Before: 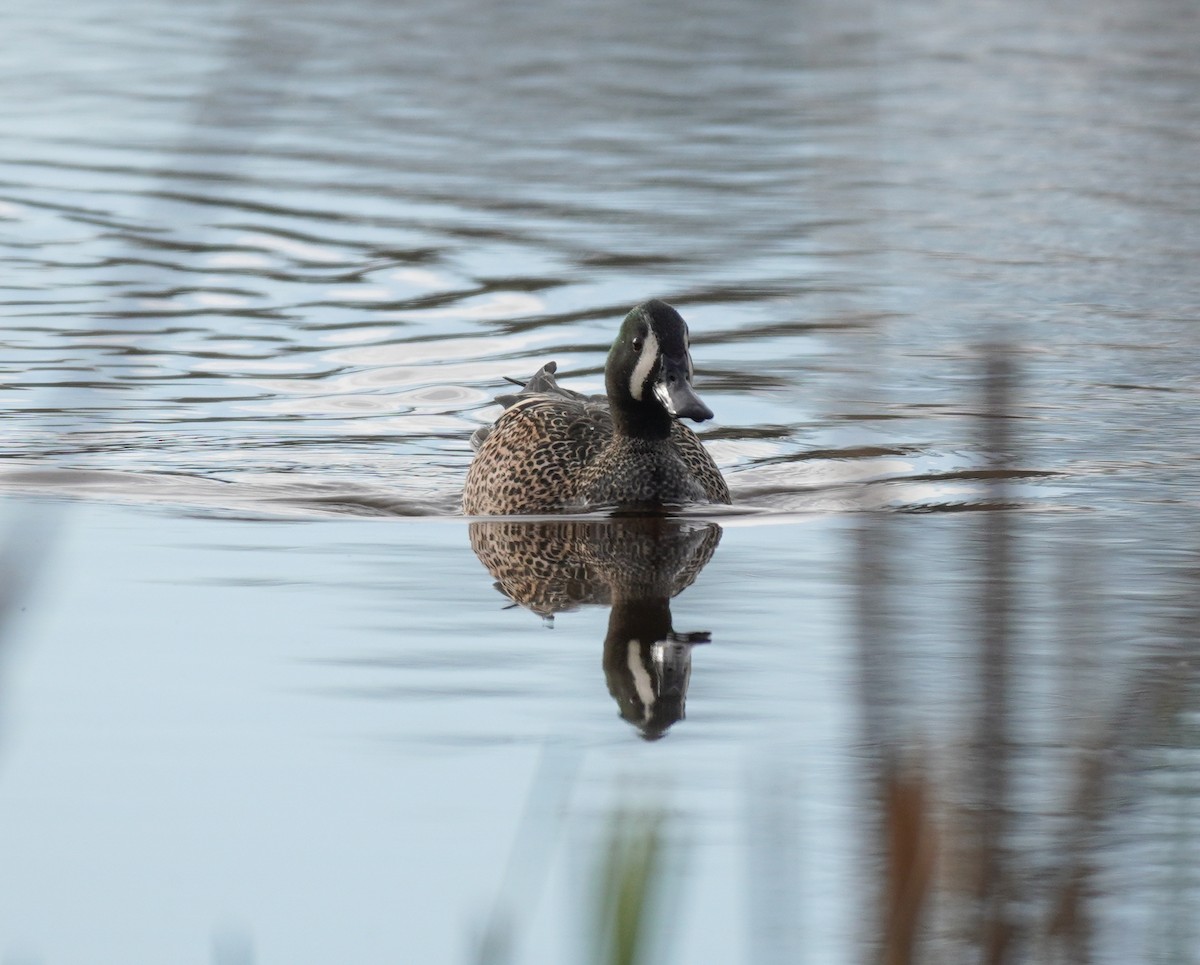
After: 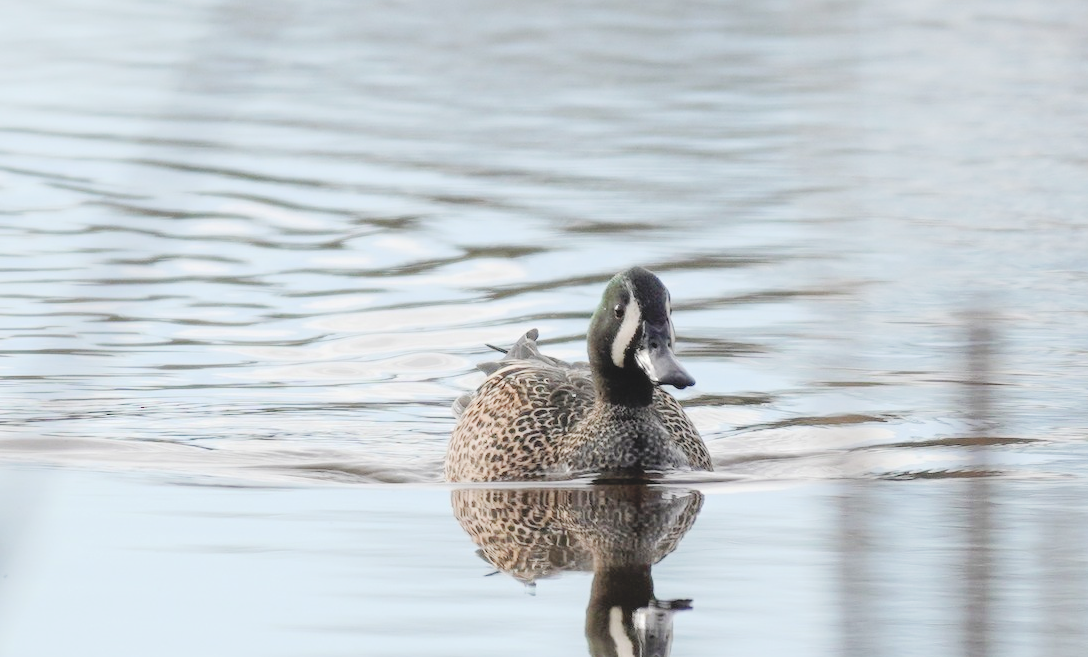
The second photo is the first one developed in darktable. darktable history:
contrast brightness saturation: brightness 0.28
tone curve: curves: ch0 [(0, 0) (0.003, 0.077) (0.011, 0.078) (0.025, 0.078) (0.044, 0.08) (0.069, 0.088) (0.1, 0.102) (0.136, 0.12) (0.177, 0.148) (0.224, 0.191) (0.277, 0.261) (0.335, 0.335) (0.399, 0.419) (0.468, 0.522) (0.543, 0.611) (0.623, 0.702) (0.709, 0.779) (0.801, 0.855) (0.898, 0.918) (1, 1)], preserve colors none
crop: left 1.509%, top 3.452%, right 7.696%, bottom 28.452%
